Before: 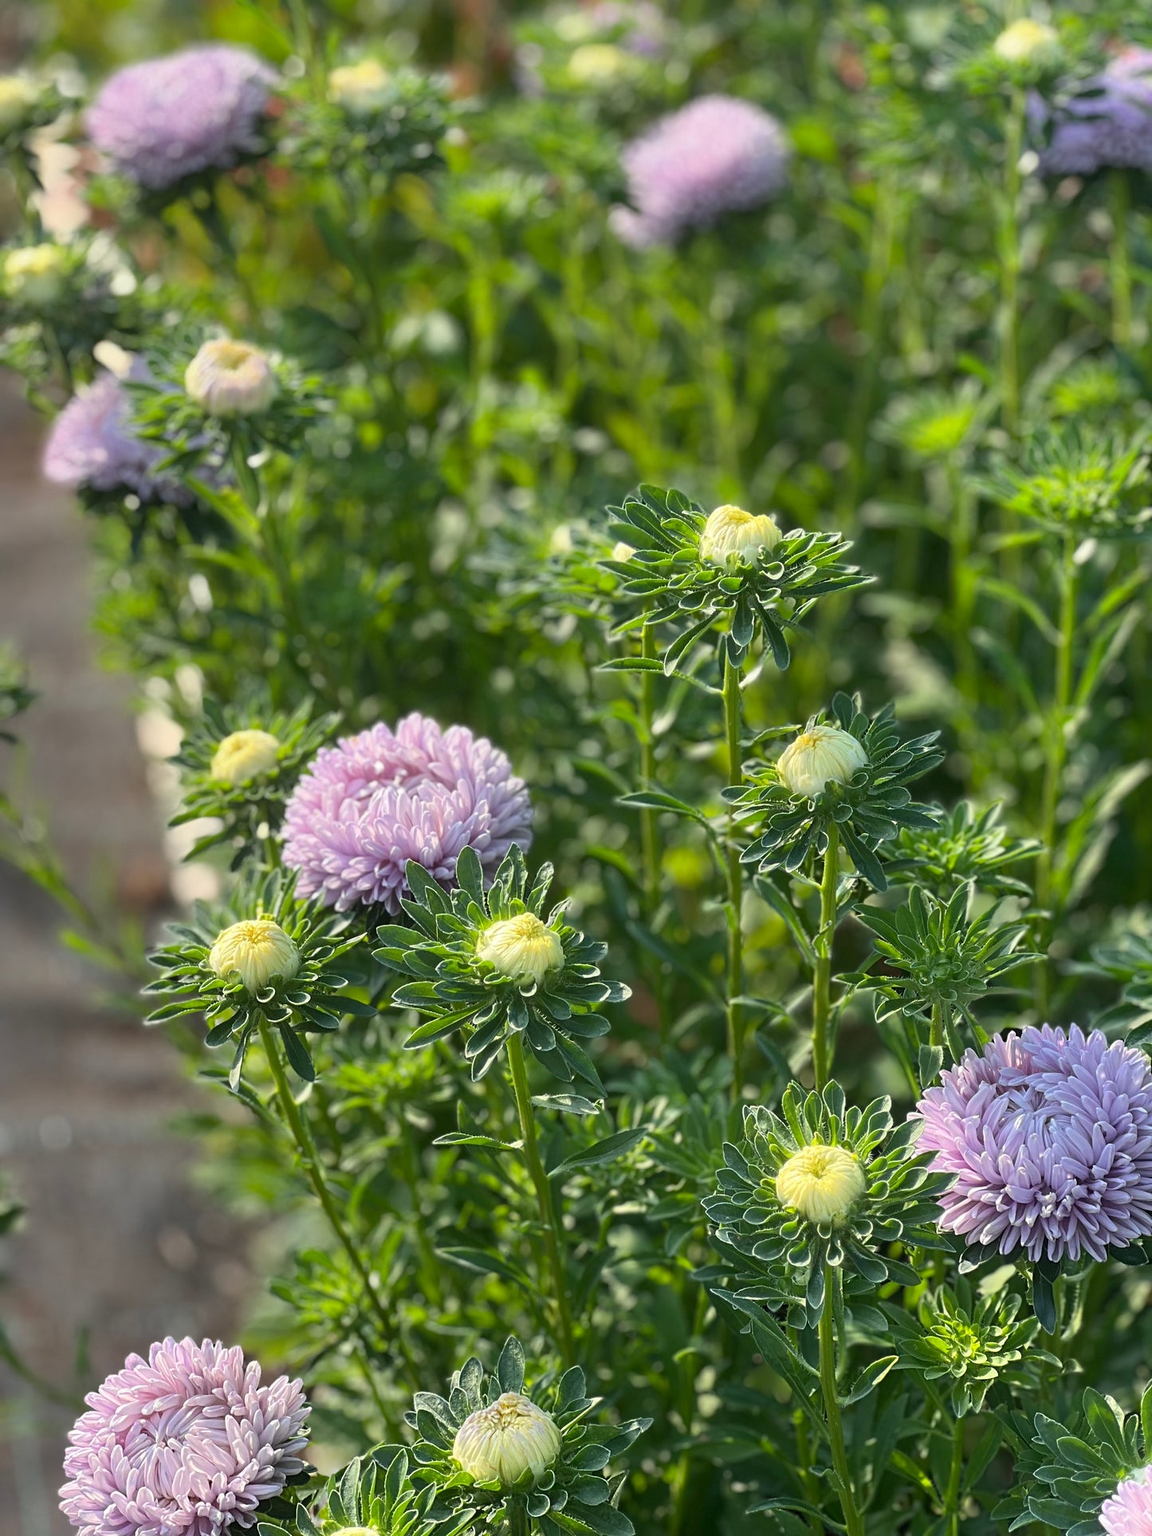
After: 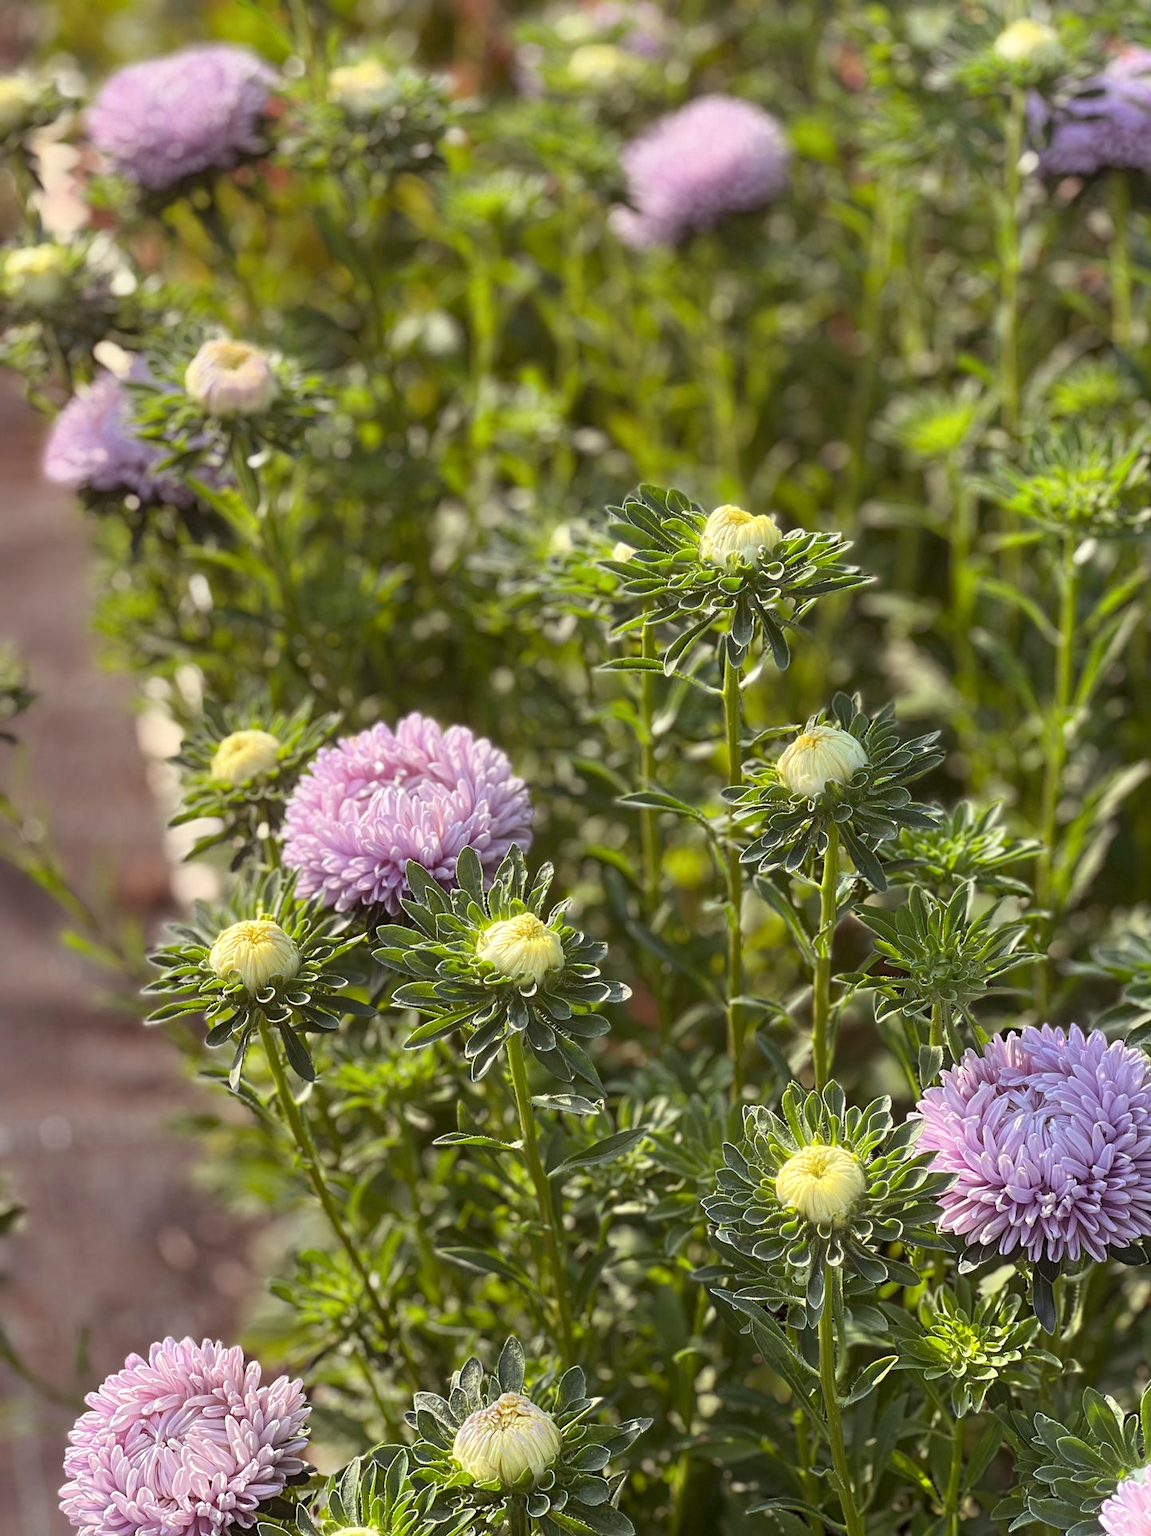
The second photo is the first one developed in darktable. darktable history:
rgb levels: mode RGB, independent channels, levels [[0, 0.474, 1], [0, 0.5, 1], [0, 0.5, 1]]
local contrast: highlights 100%, shadows 100%, detail 120%, midtone range 0.2
